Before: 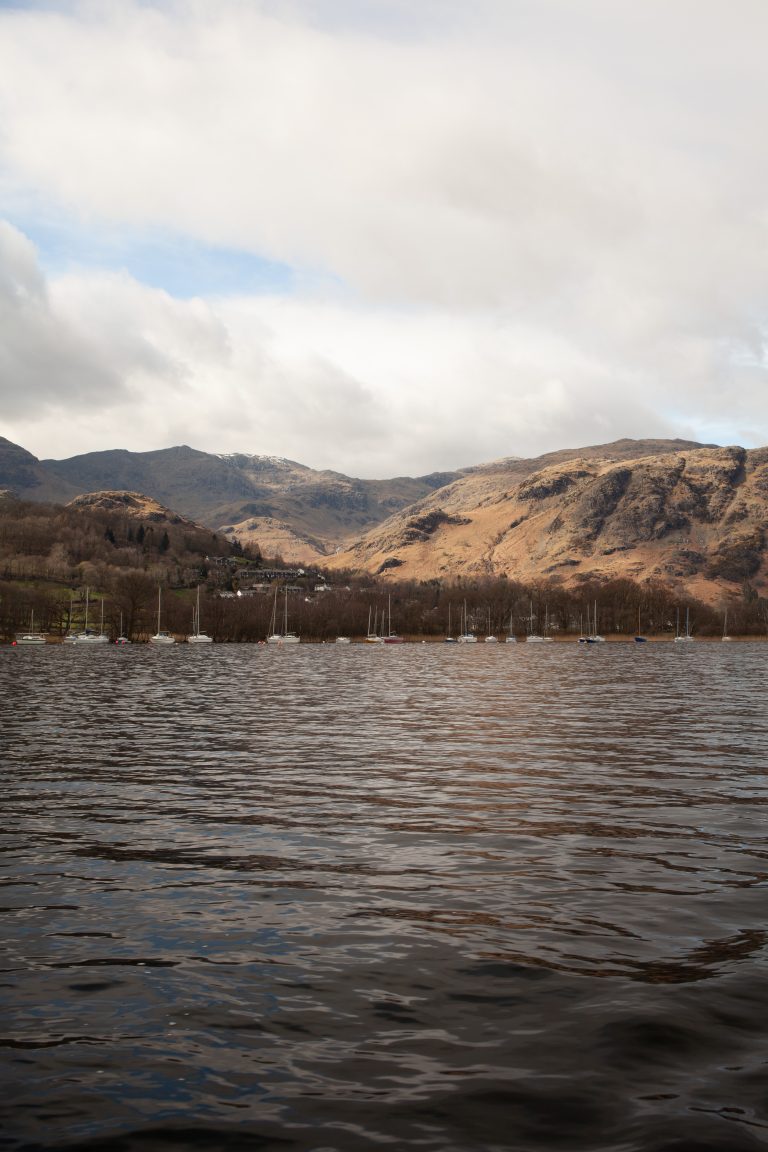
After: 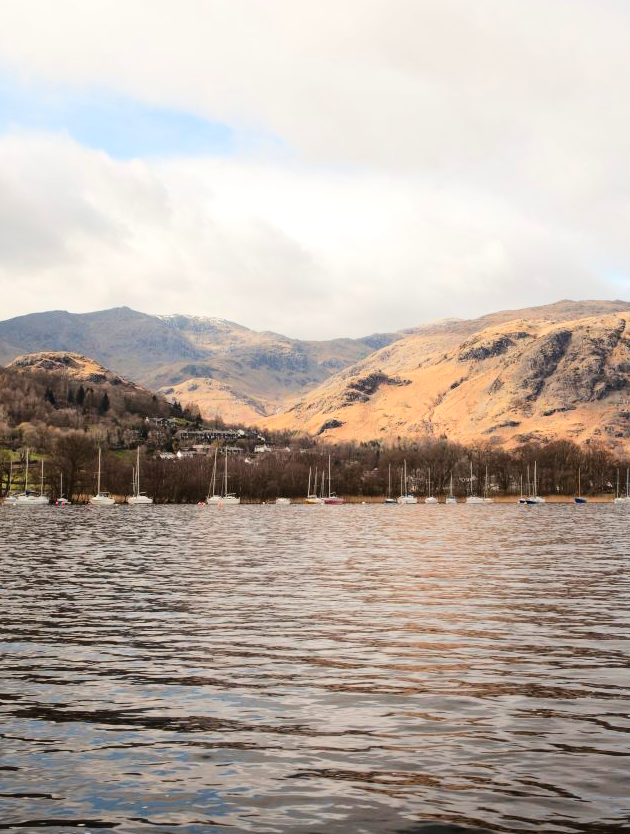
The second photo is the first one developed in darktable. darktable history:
color balance rgb: power › hue 71.32°, perceptual saturation grading › global saturation 0.266%, global vibrance 25.298%
exposure: compensate exposure bias true, compensate highlight preservation false
crop: left 7.816%, top 12.112%, right 10.068%, bottom 15.48%
tone equalizer: -7 EV 0.155 EV, -6 EV 0.566 EV, -5 EV 1.15 EV, -4 EV 1.3 EV, -3 EV 1.12 EV, -2 EV 0.6 EV, -1 EV 0.147 EV, edges refinement/feathering 500, mask exposure compensation -1.57 EV, preserve details no
